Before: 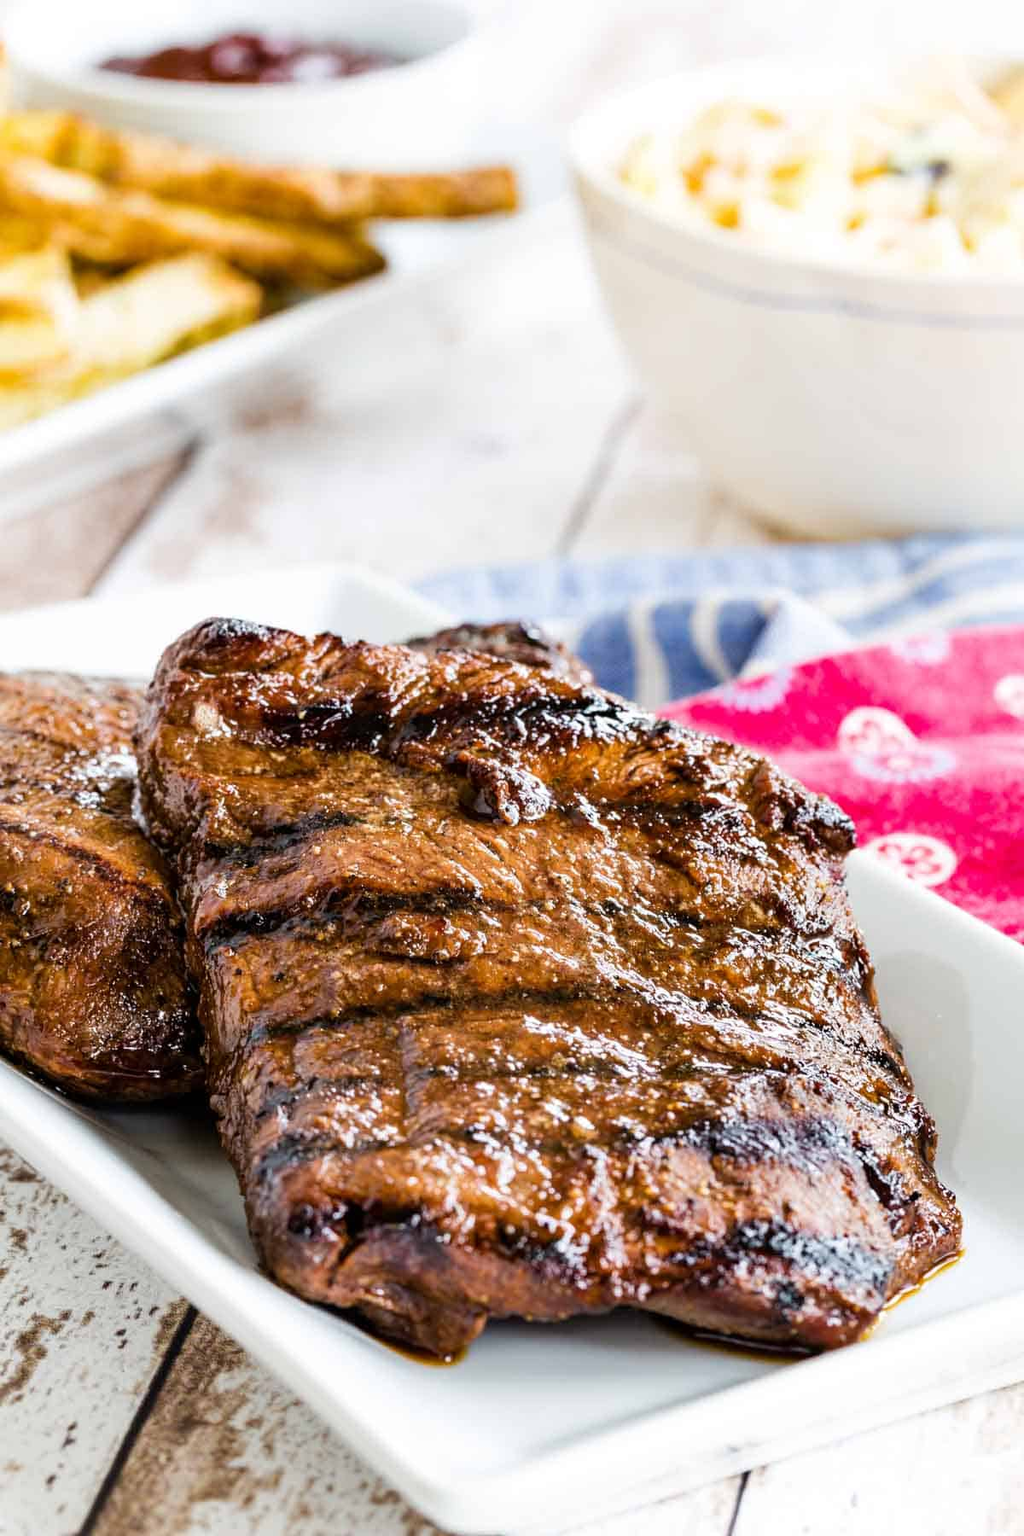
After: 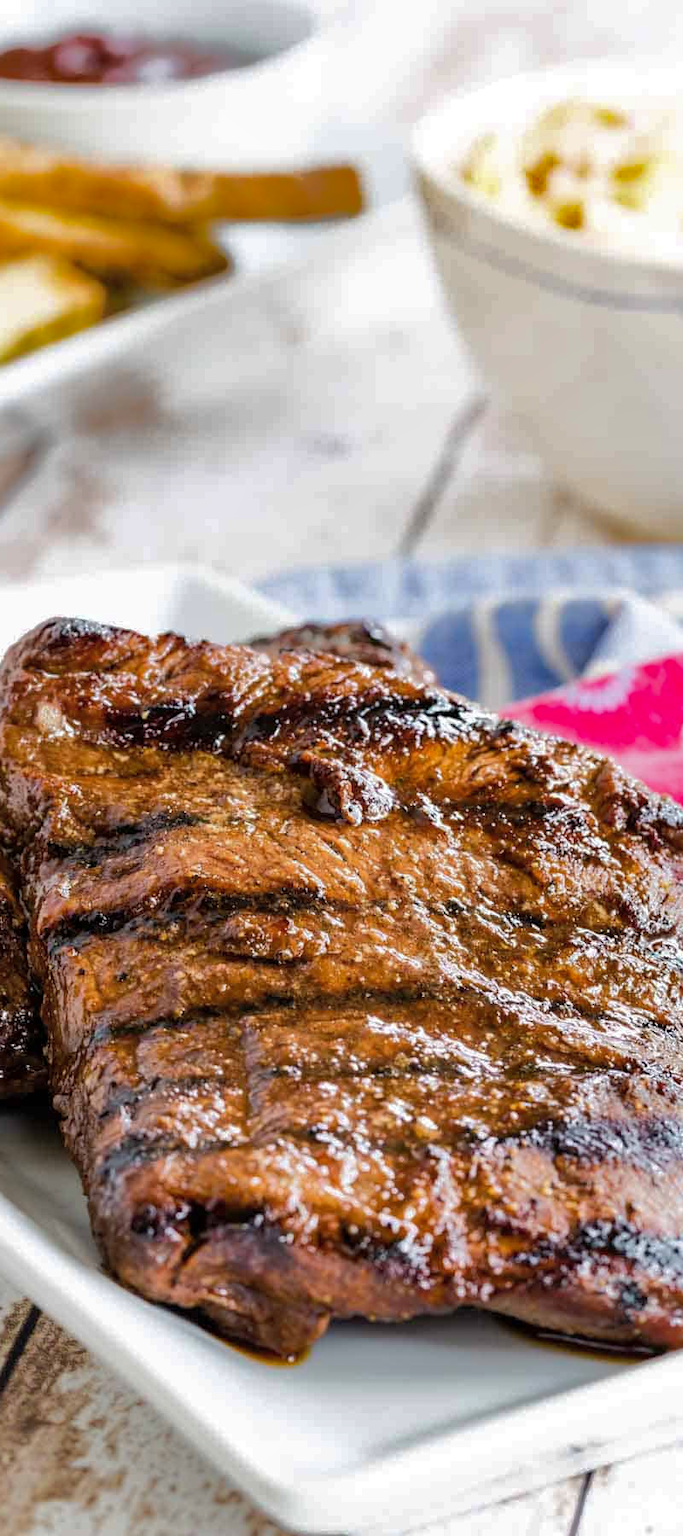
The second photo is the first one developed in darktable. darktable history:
crop and rotate: left 15.362%, right 17.851%
shadows and highlights: shadows 40.1, highlights -59.92
